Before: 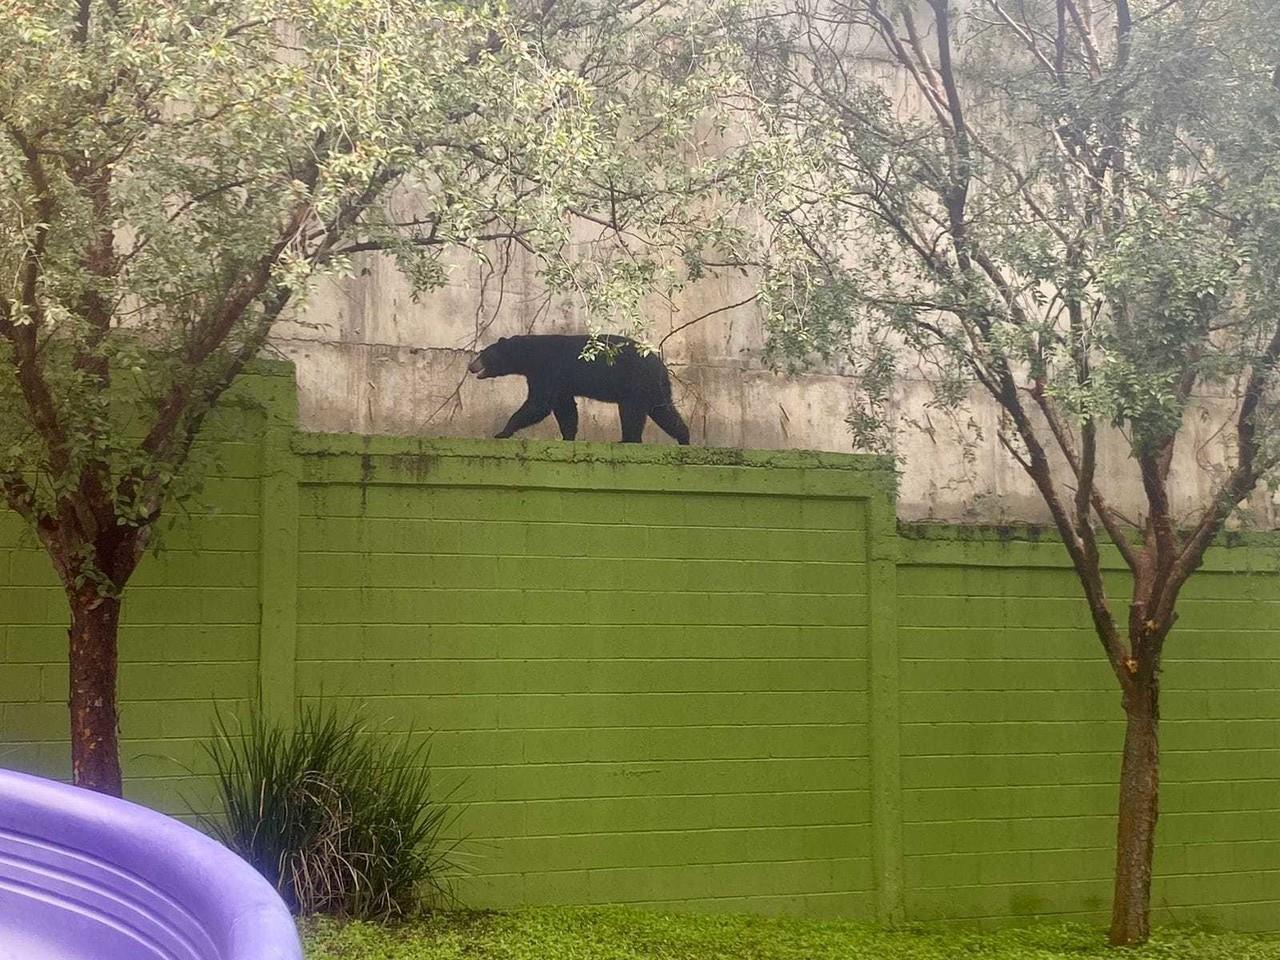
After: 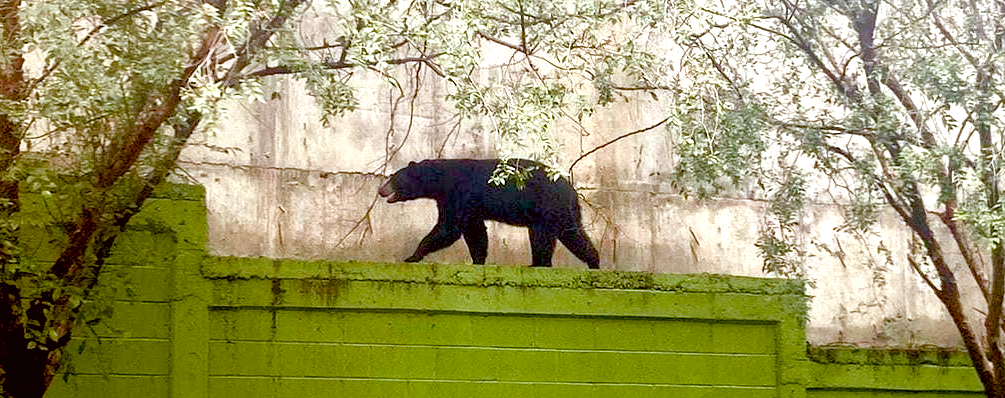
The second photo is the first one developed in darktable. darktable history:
exposure: black level correction 0.031, exposure 0.304 EV, compensate highlight preservation false
color correction: highlights a* -3.28, highlights b* -6.24, shadows a* 3.1, shadows b* 5.19
crop: left 7.036%, top 18.398%, right 14.379%, bottom 40.043%
color balance rgb: perceptual saturation grading › global saturation 25%, perceptual saturation grading › highlights -50%, perceptual saturation grading › shadows 30%, perceptual brilliance grading › global brilliance 12%, global vibrance 20%
